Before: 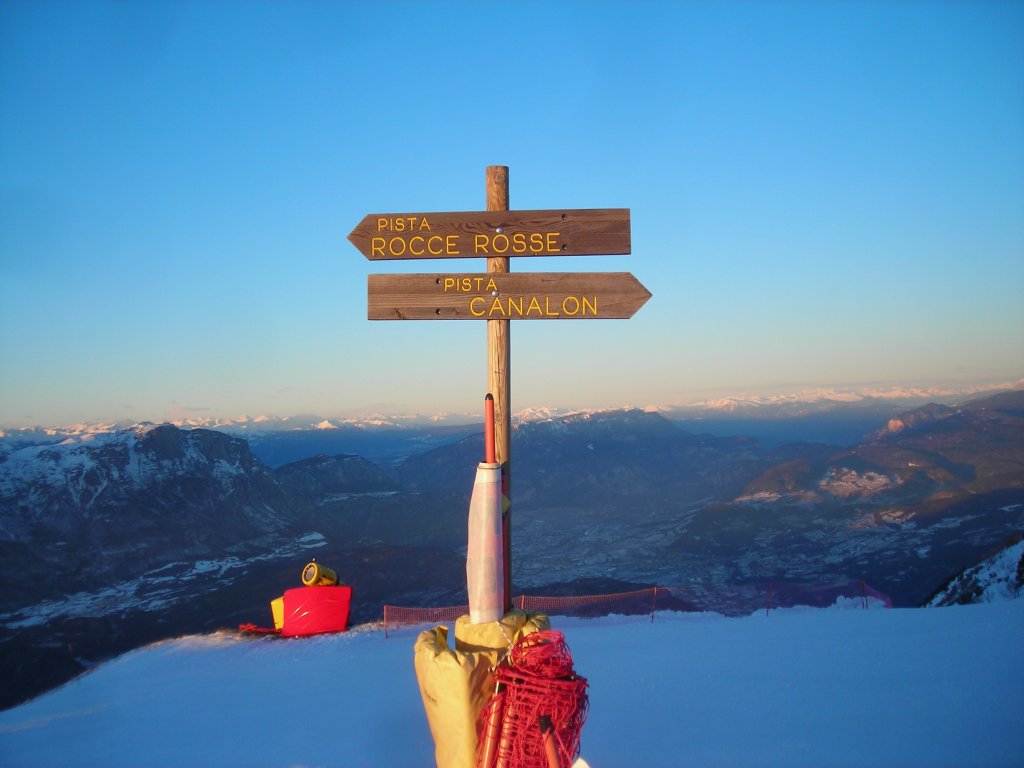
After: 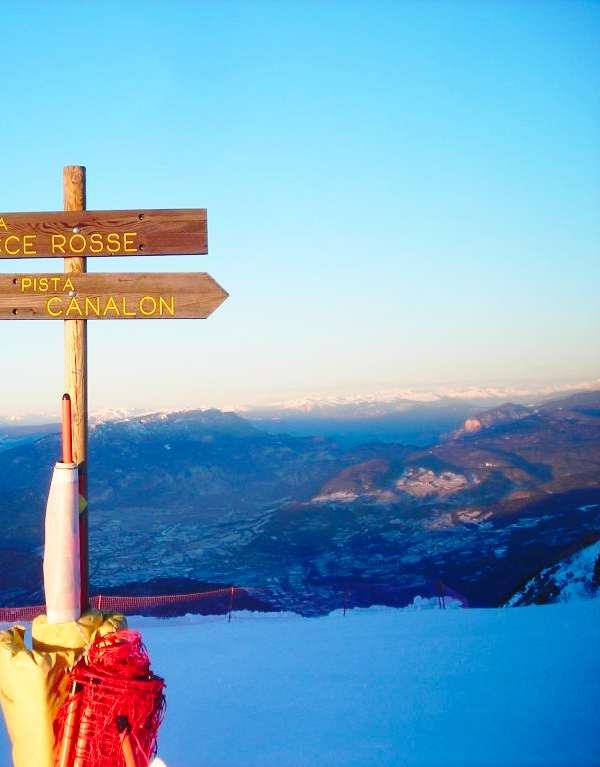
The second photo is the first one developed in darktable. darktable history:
base curve: curves: ch0 [(0, 0) (0.04, 0.03) (0.133, 0.232) (0.448, 0.748) (0.843, 0.968) (1, 1)], preserve colors none
rgb curve: curves: ch0 [(0, 0) (0.093, 0.159) (0.241, 0.265) (0.414, 0.42) (1, 1)], compensate middle gray true, preserve colors basic power
crop: left 41.402%
